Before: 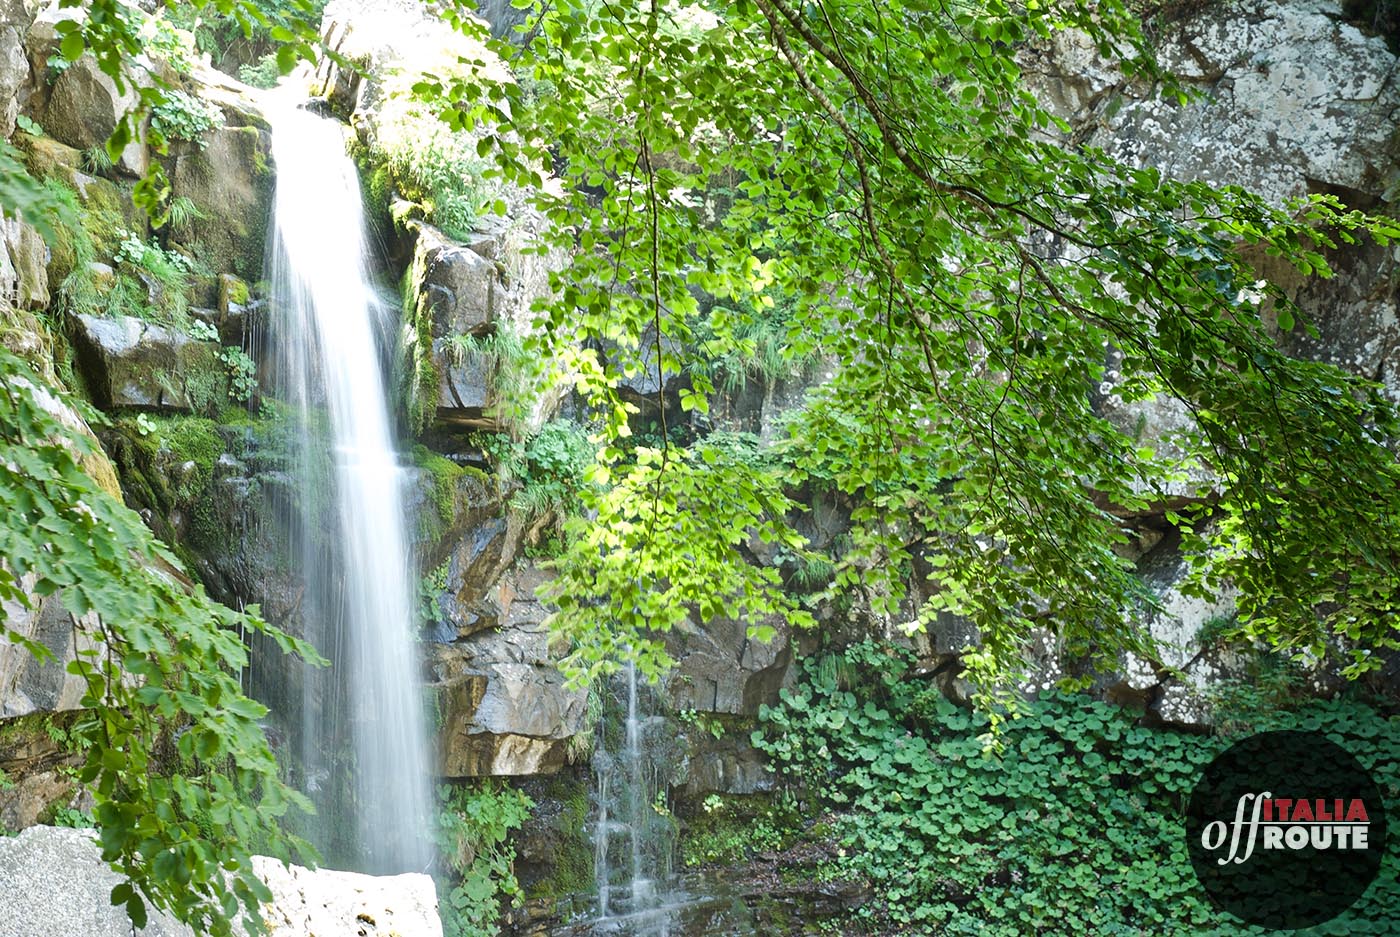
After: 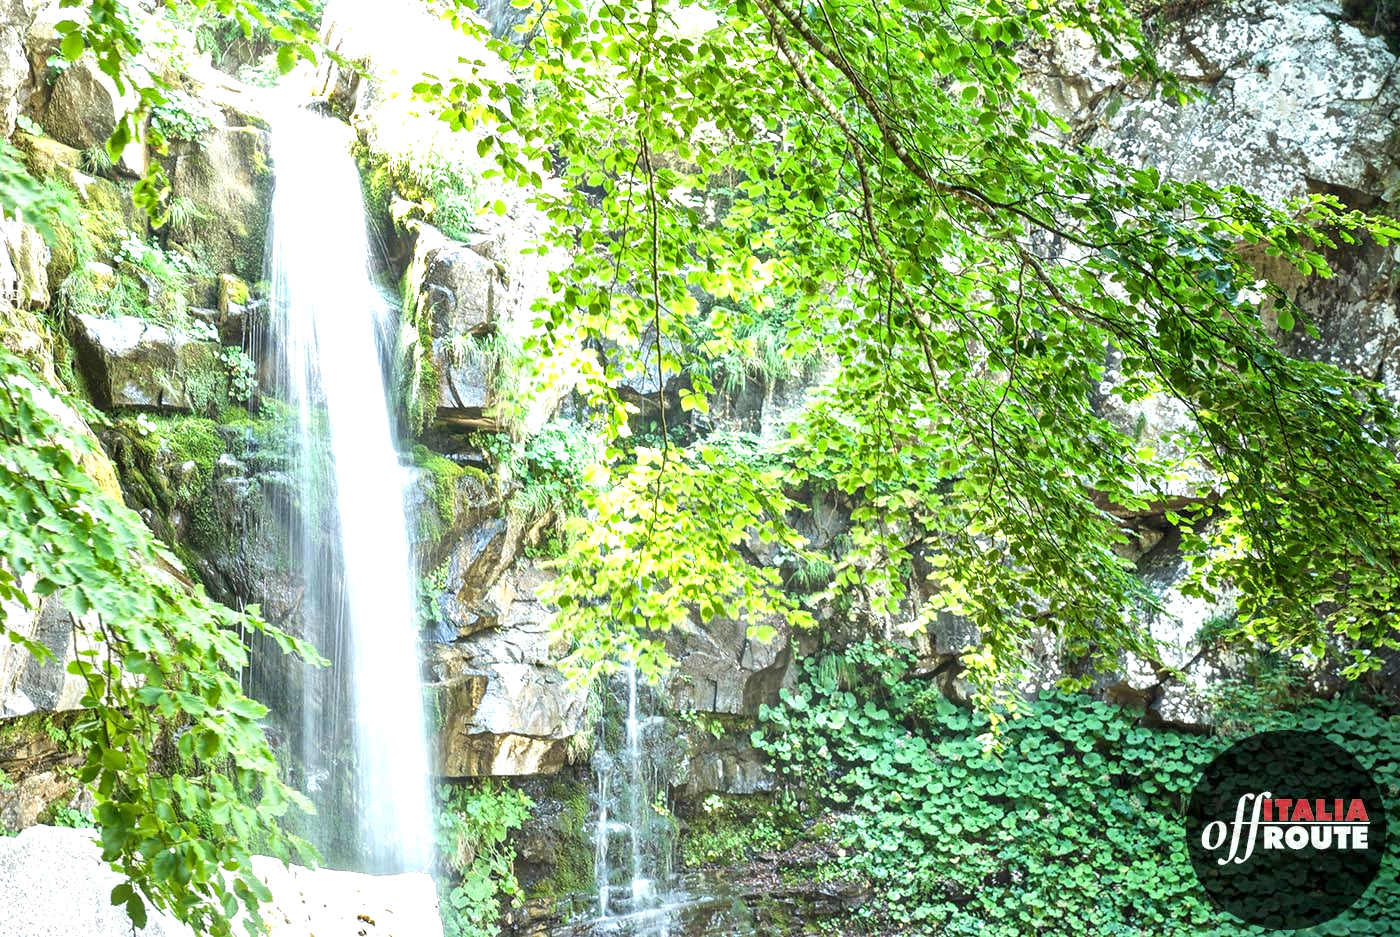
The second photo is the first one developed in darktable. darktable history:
local contrast: detail 130%
exposure: exposure 1 EV, compensate exposure bias true, compensate highlight preservation false
